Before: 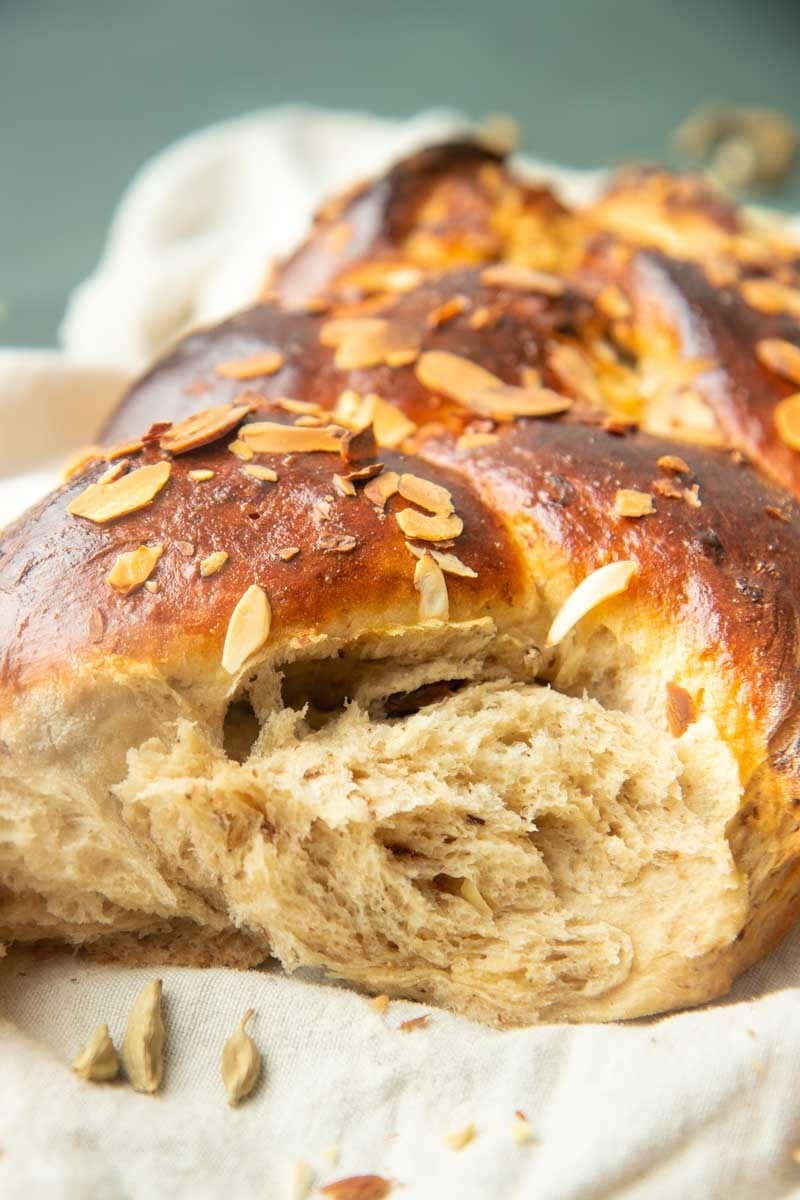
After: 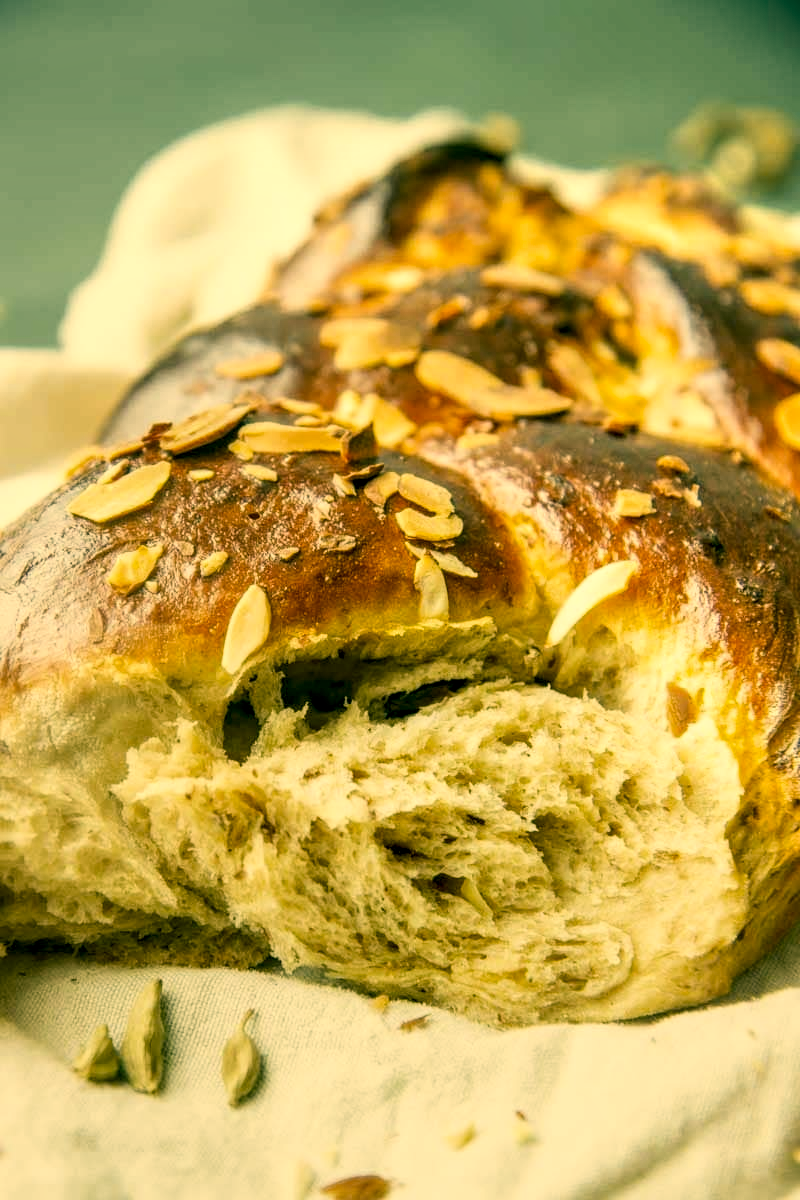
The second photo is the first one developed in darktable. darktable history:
local contrast: highlights 60%, shadows 60%, detail 160%
sigmoid: contrast 1.22, skew 0.65
color correction: highlights a* 5.62, highlights b* 33.57, shadows a* -25.86, shadows b* 4.02
